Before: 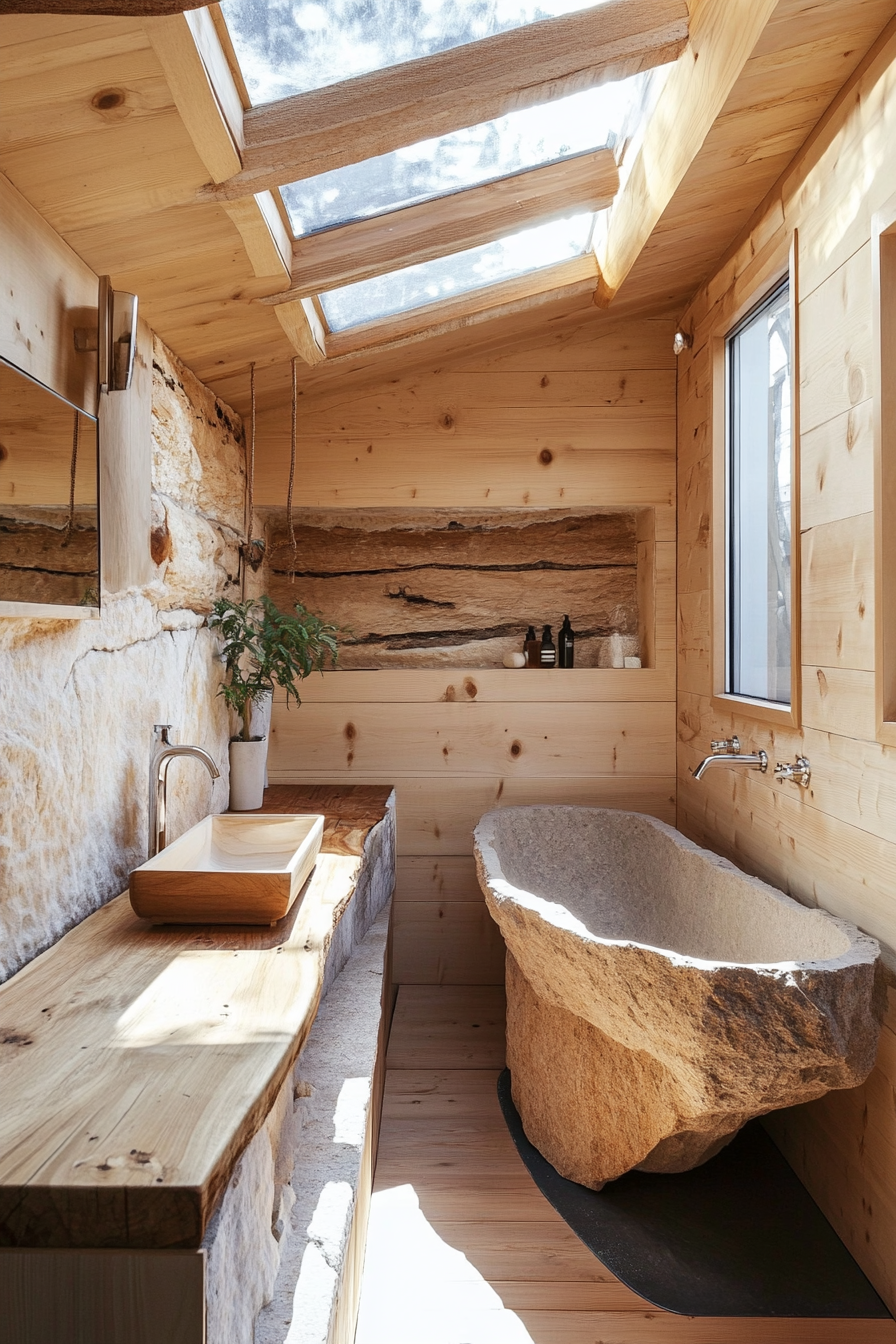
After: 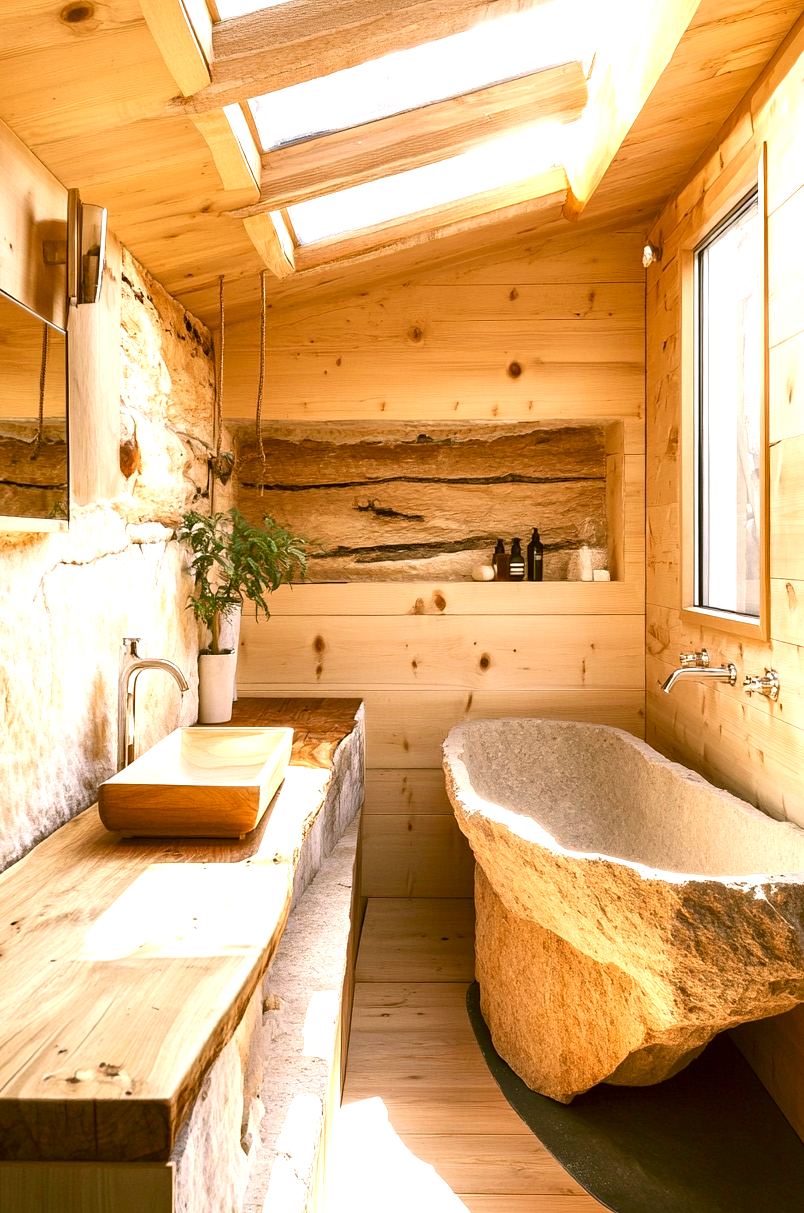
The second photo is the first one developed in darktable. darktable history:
exposure: black level correction 0.001, exposure 1 EV, compensate highlight preservation false
crop: left 3.489%, top 6.504%, right 6.75%, bottom 3.184%
color correction: highlights a* 8.76, highlights b* 15.65, shadows a* -0.411, shadows b* 25.87
